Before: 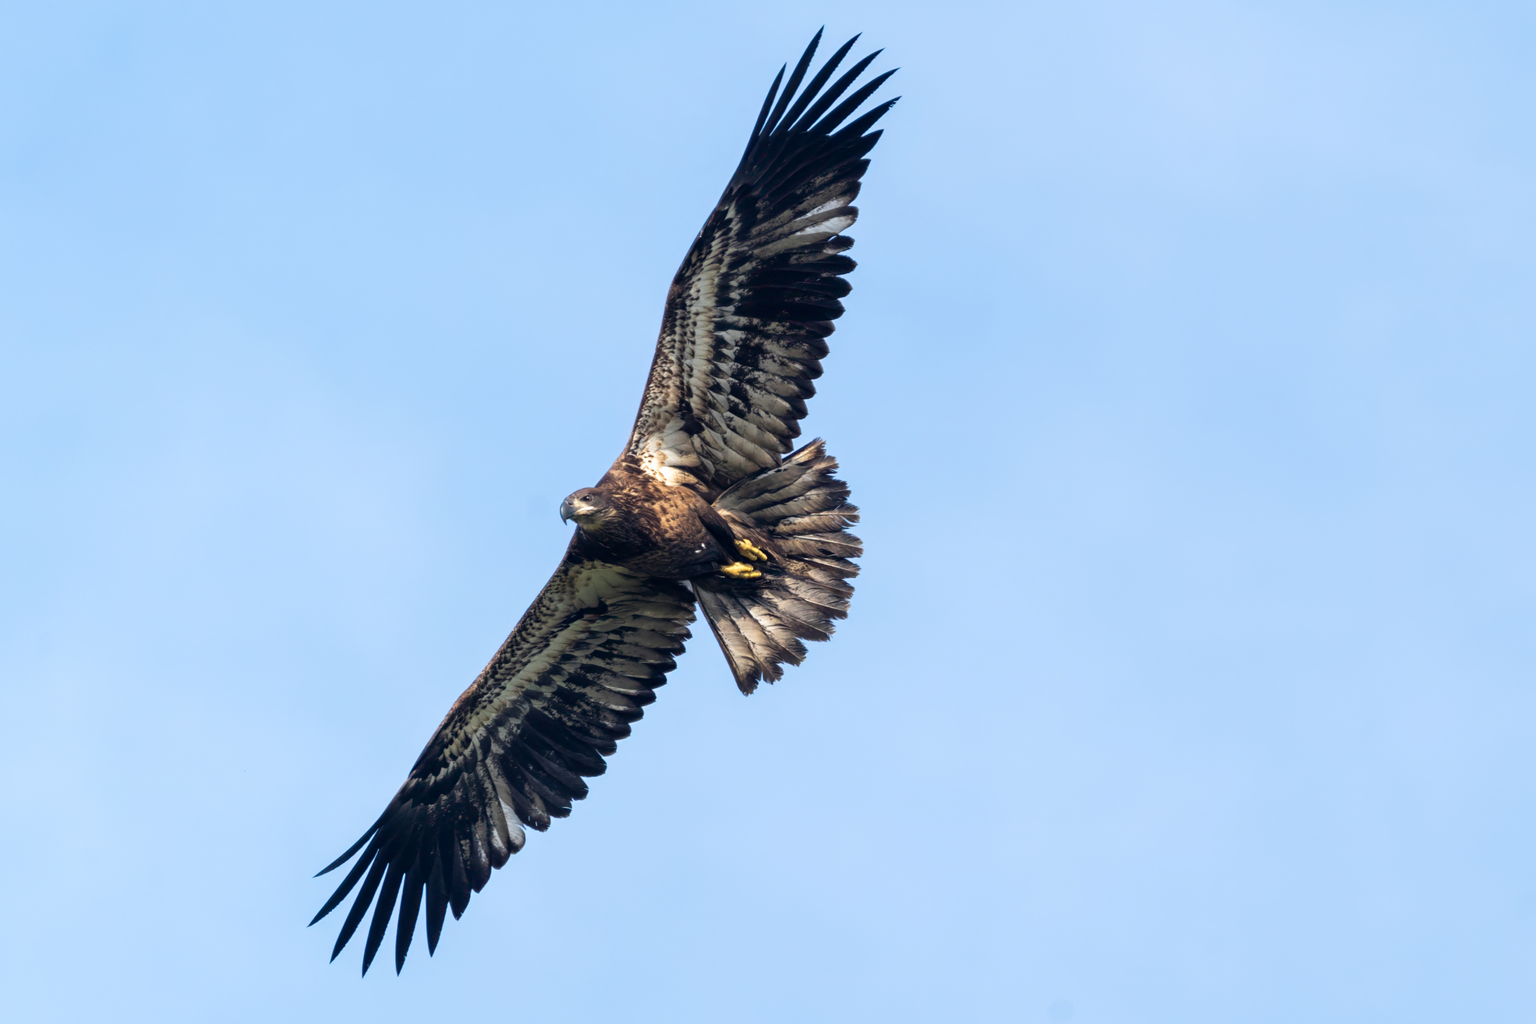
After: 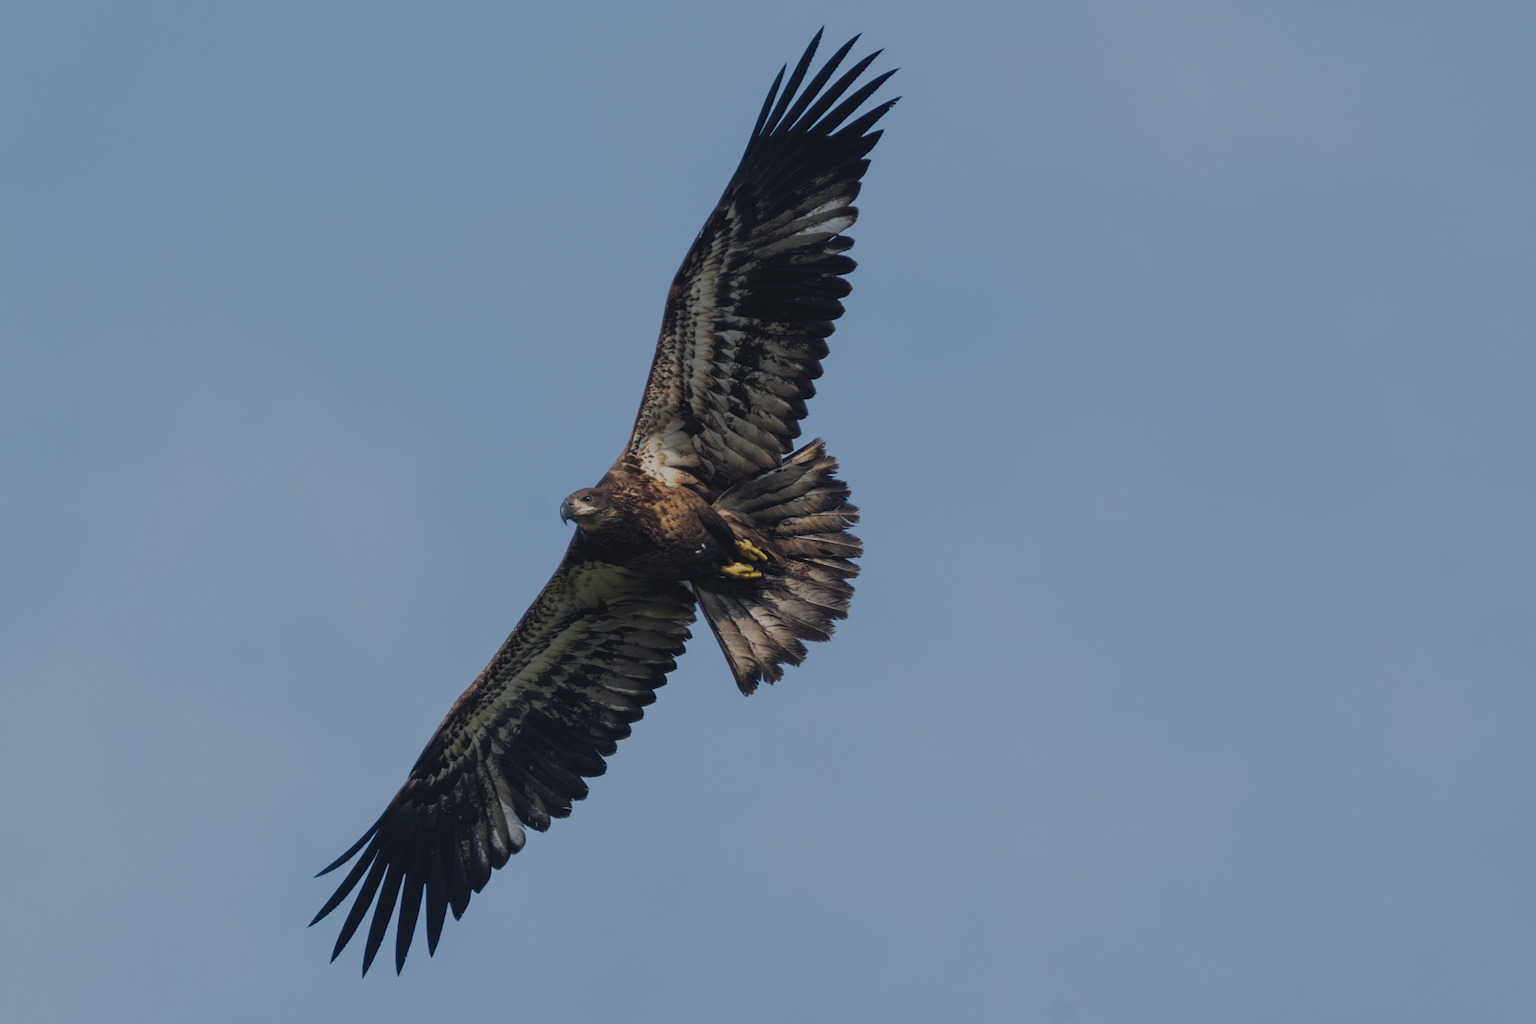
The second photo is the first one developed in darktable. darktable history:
exposure: black level correction -0.015, compensate exposure bias true, compensate highlight preservation false
